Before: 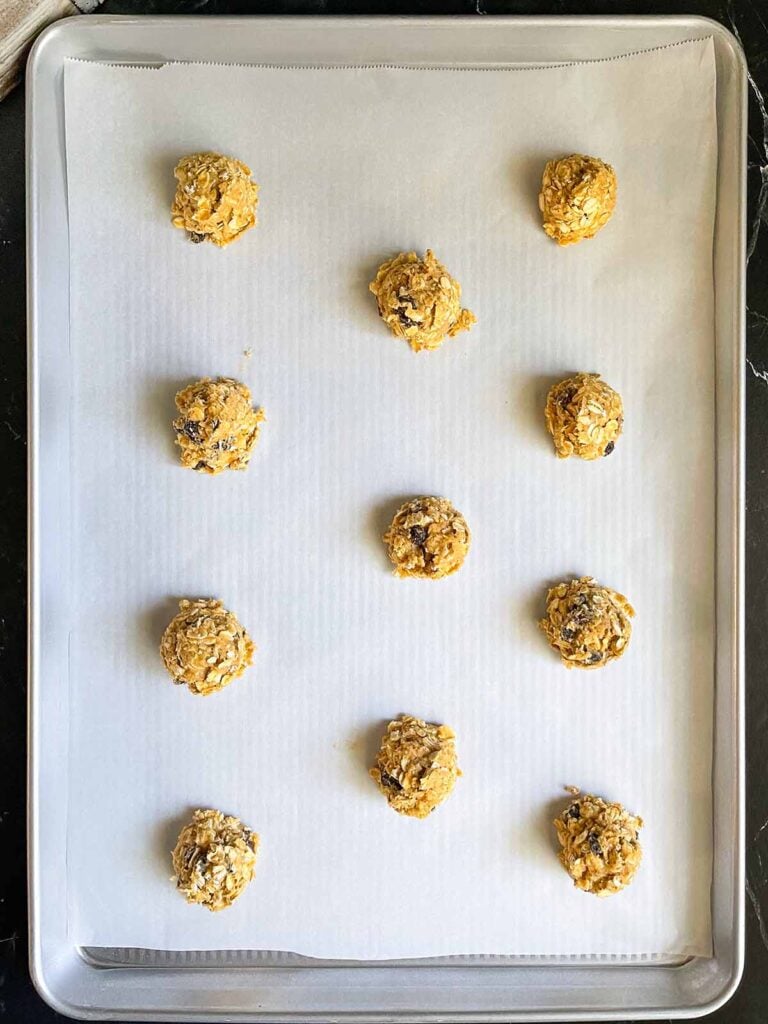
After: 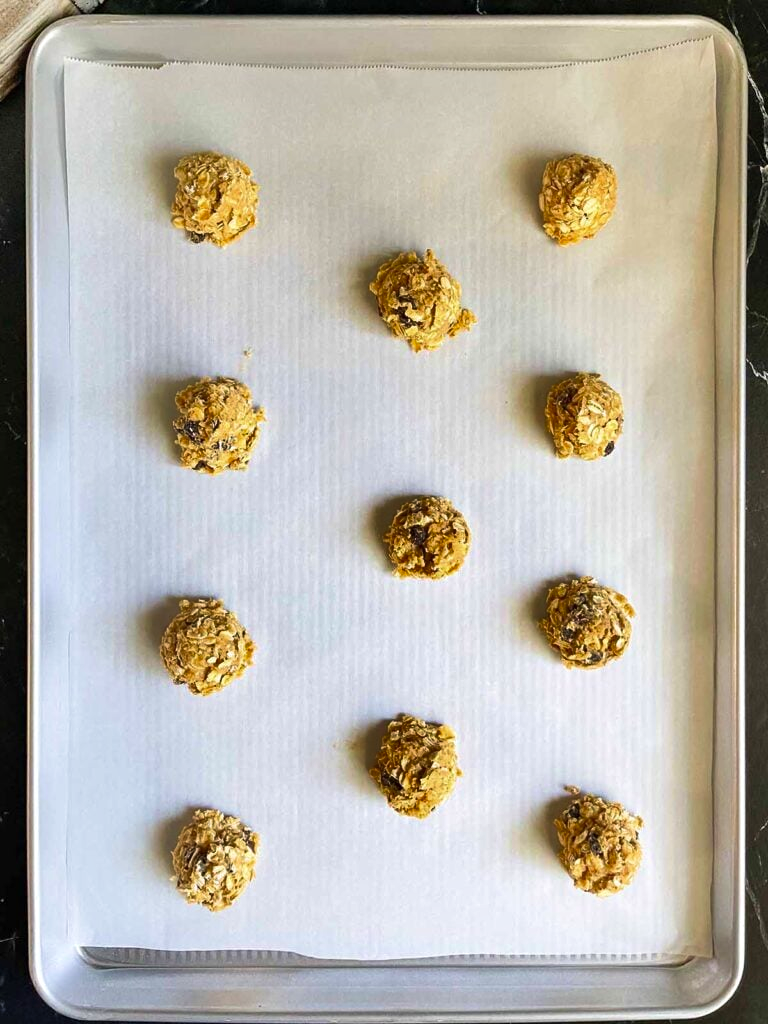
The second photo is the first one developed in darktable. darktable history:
shadows and highlights: white point adjustment 1, soften with gaussian
velvia: on, module defaults
